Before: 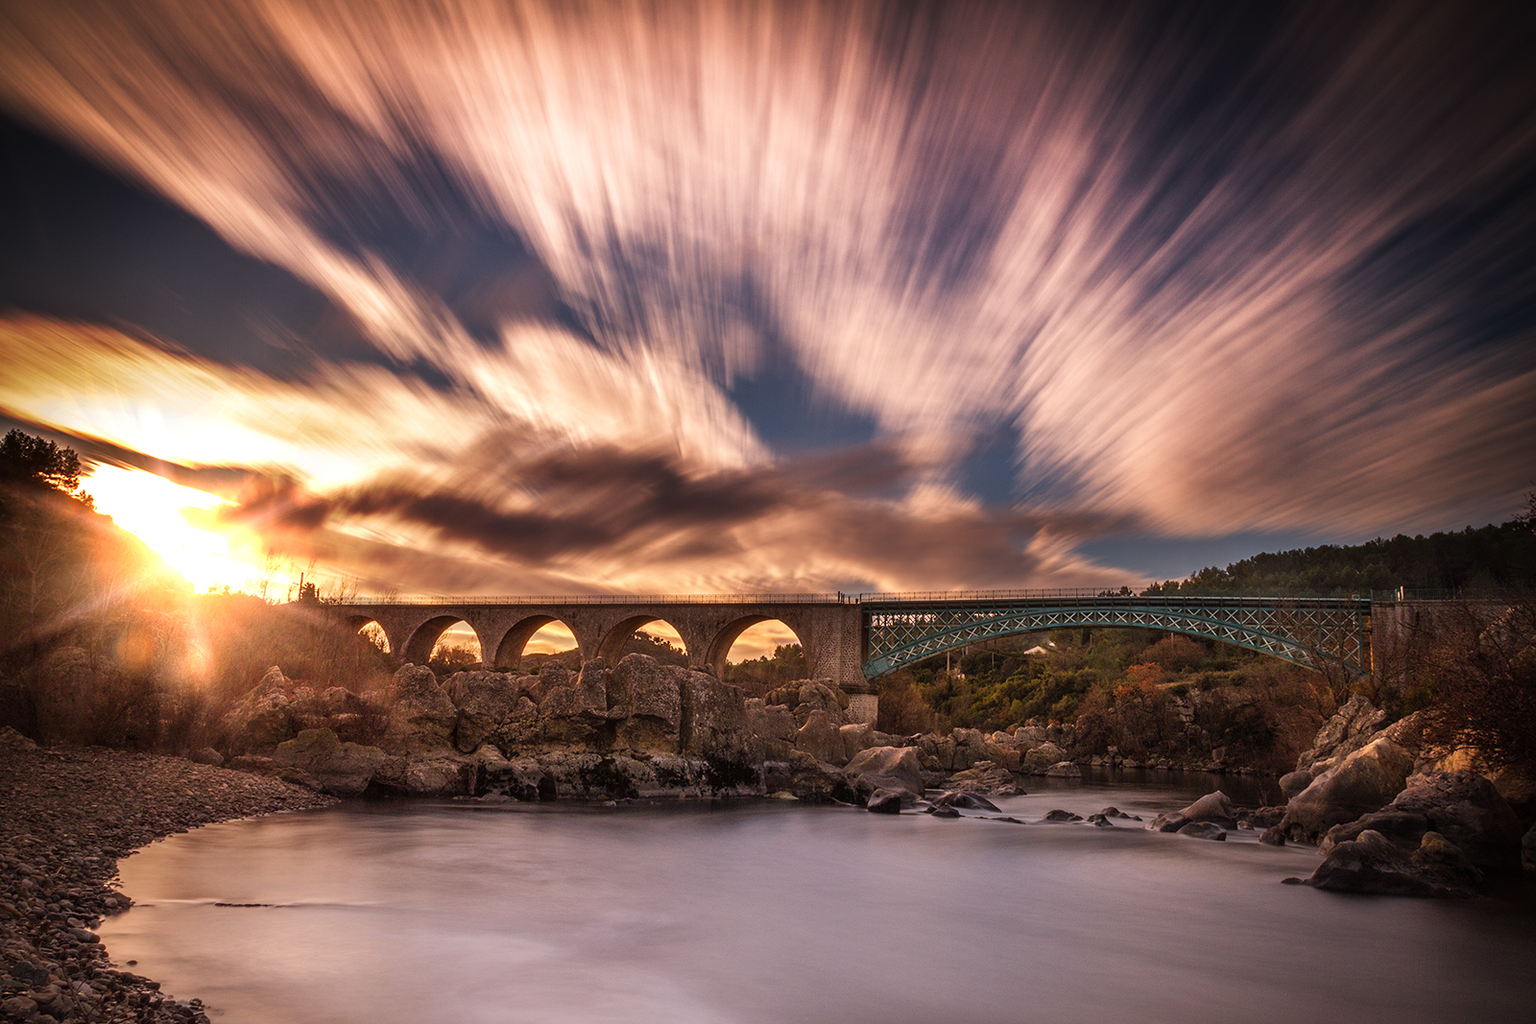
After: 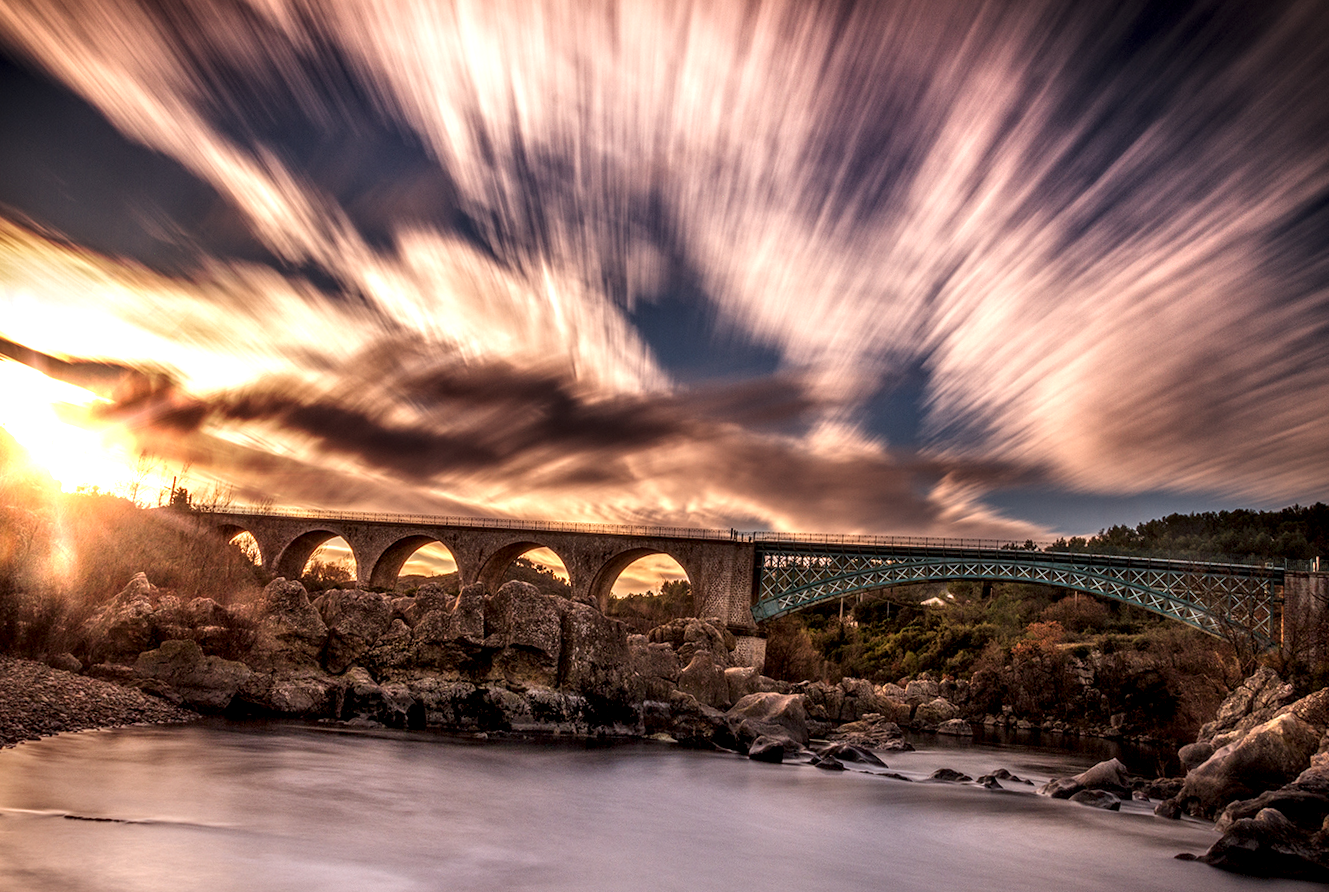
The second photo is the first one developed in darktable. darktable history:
crop and rotate: angle -3.29°, left 5.094%, top 5.174%, right 4.781%, bottom 4.101%
local contrast: highlights 78%, shadows 56%, detail 174%, midtone range 0.425
